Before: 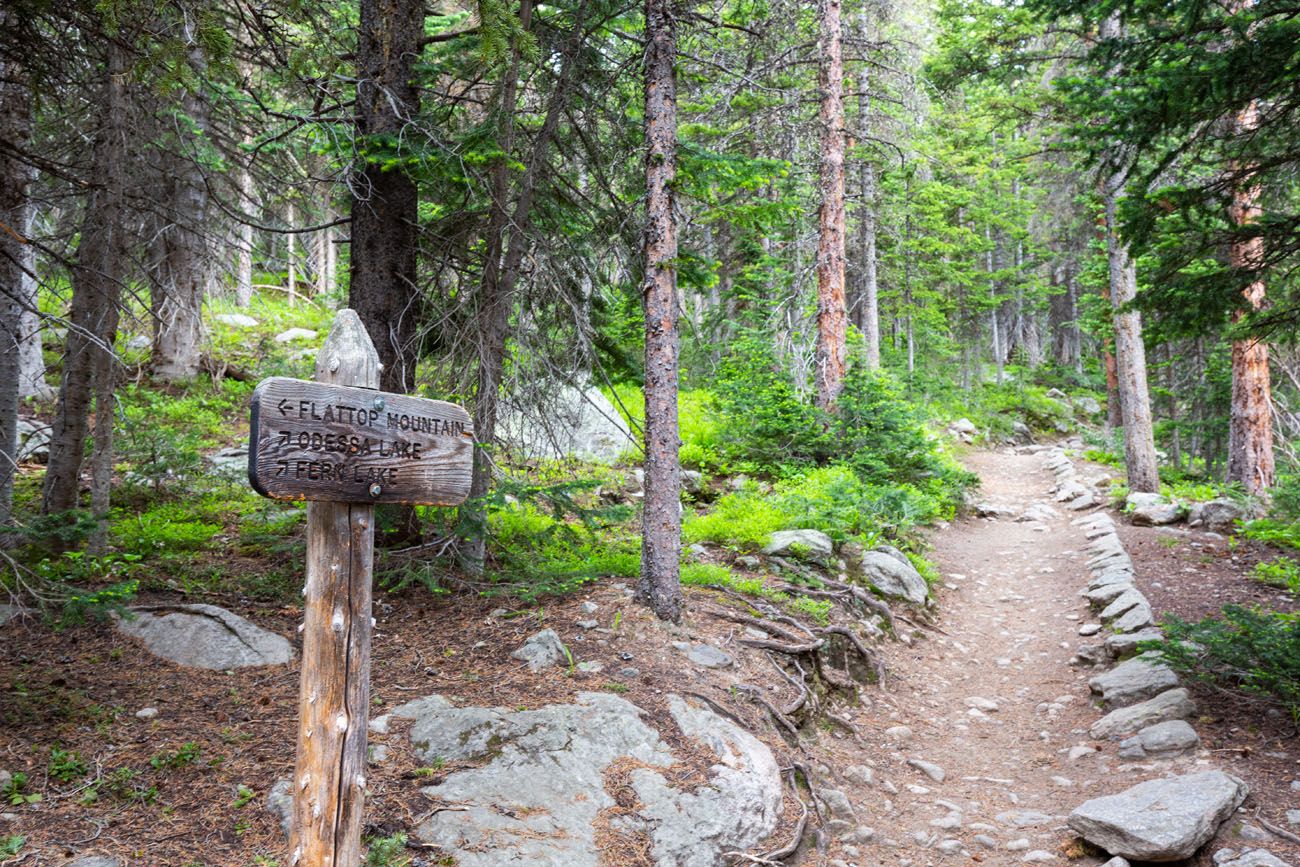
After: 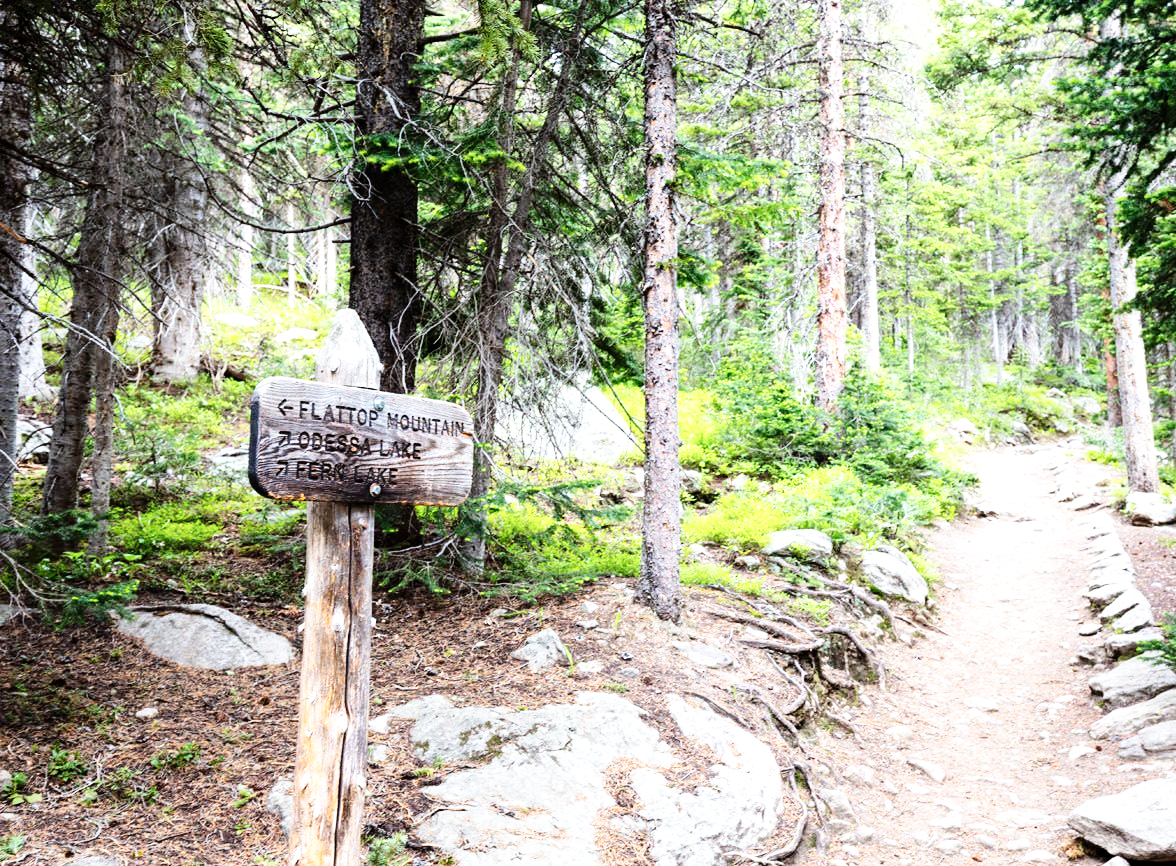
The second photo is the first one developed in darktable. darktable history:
crop: right 9.488%, bottom 0.042%
tone equalizer: -8 EV -0.758 EV, -7 EV -0.708 EV, -6 EV -0.565 EV, -5 EV -0.371 EV, -3 EV 0.375 EV, -2 EV 0.6 EV, -1 EV 0.683 EV, +0 EV 0.772 EV
base curve: curves: ch0 [(0, 0) (0.032, 0.025) (0.121, 0.166) (0.206, 0.329) (0.605, 0.79) (1, 1)], preserve colors none
contrast brightness saturation: contrast 0.106, saturation -0.164
